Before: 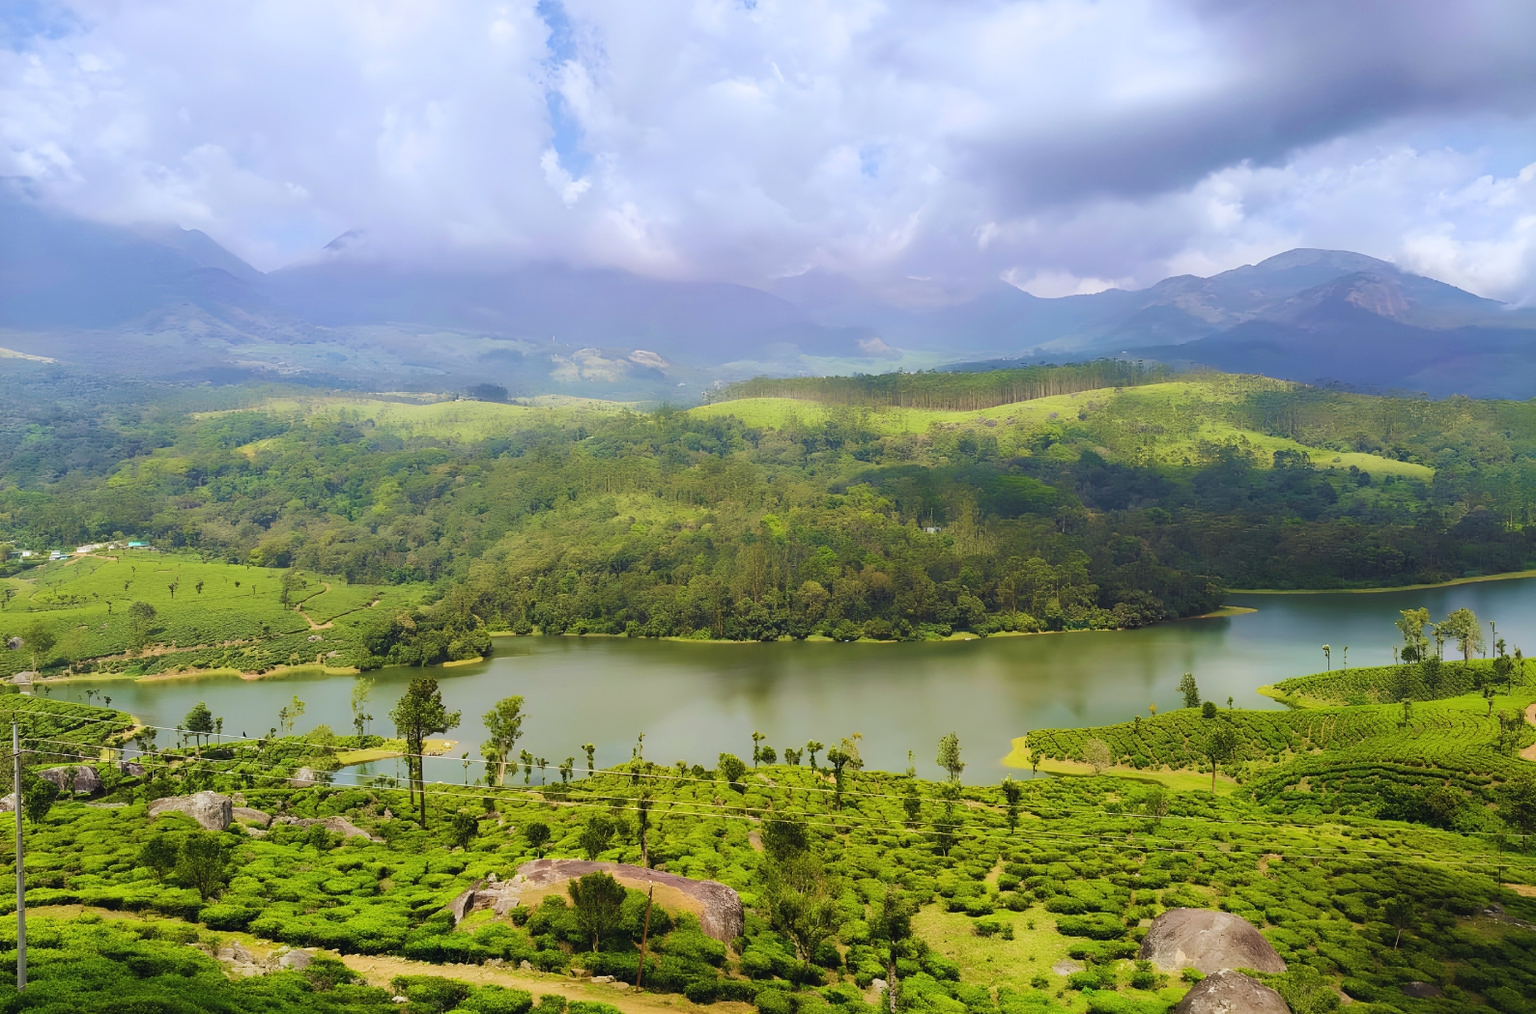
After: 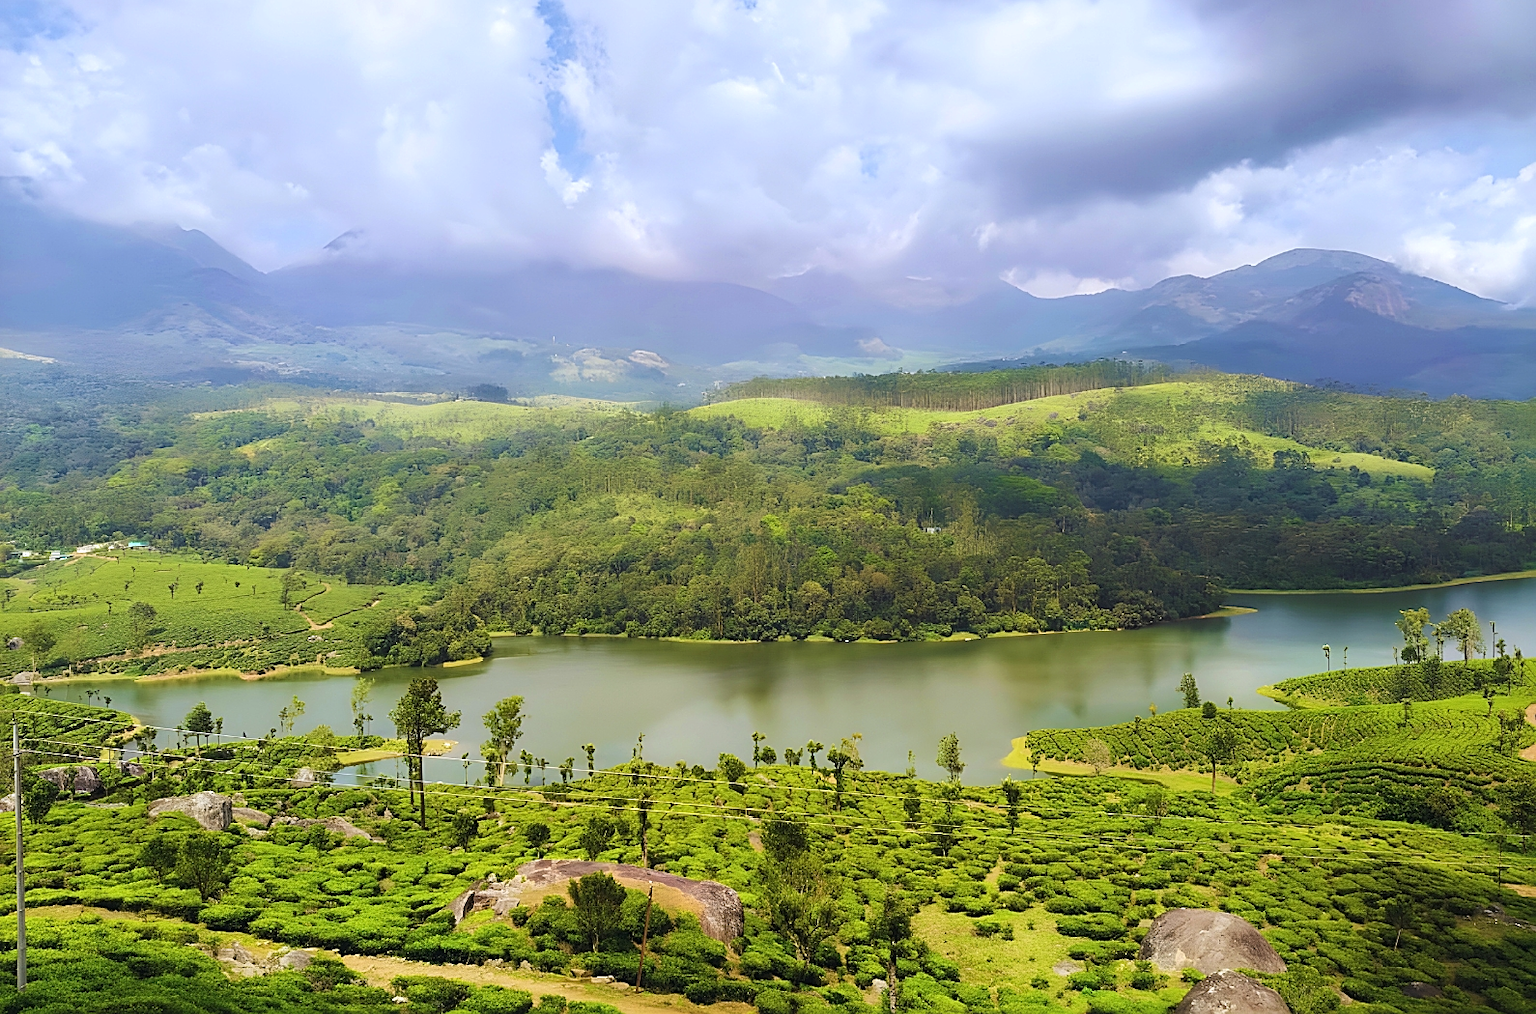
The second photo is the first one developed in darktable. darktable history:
sharpen: on, module defaults
local contrast: highlights 107%, shadows 97%, detail 119%, midtone range 0.2
exposure: black level correction -0.001, exposure 0.08 EV, compensate highlight preservation false
